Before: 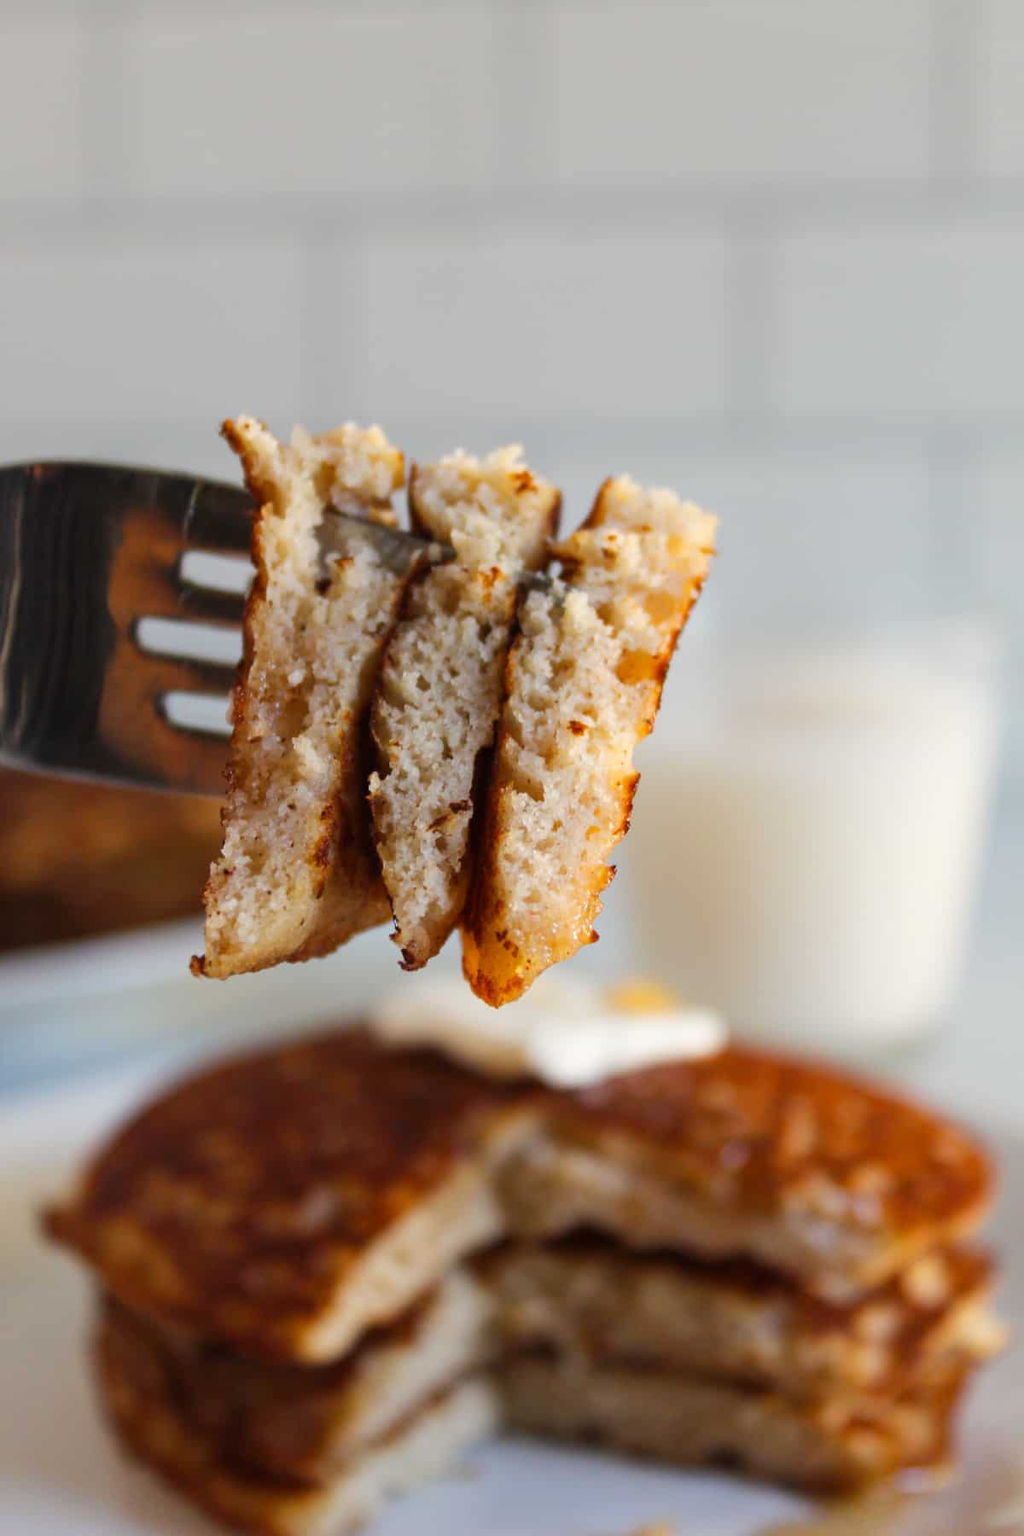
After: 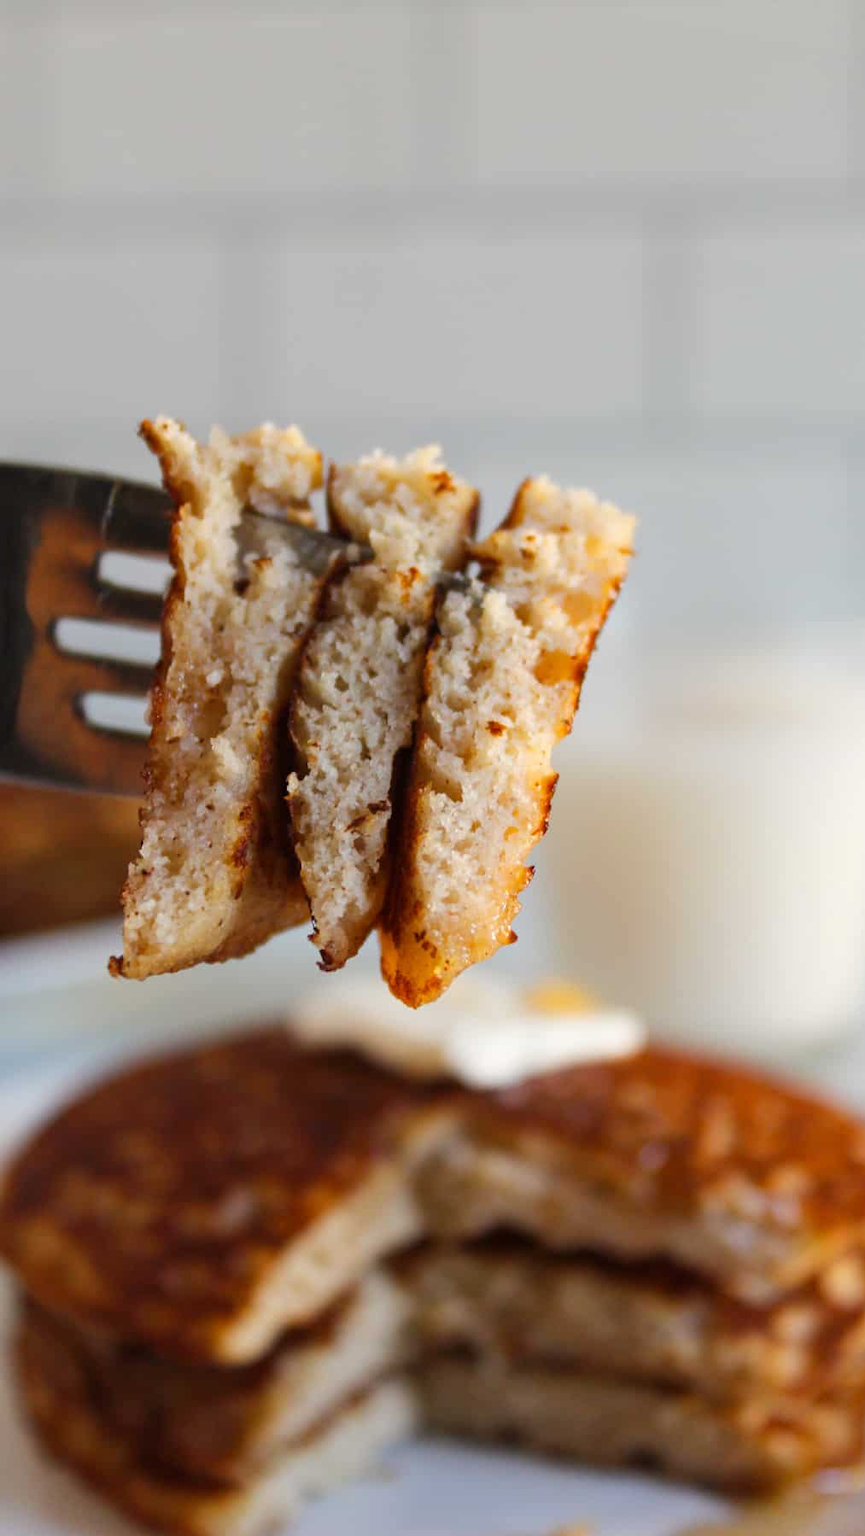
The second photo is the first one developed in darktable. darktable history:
crop: left 8.077%, right 7.393%
